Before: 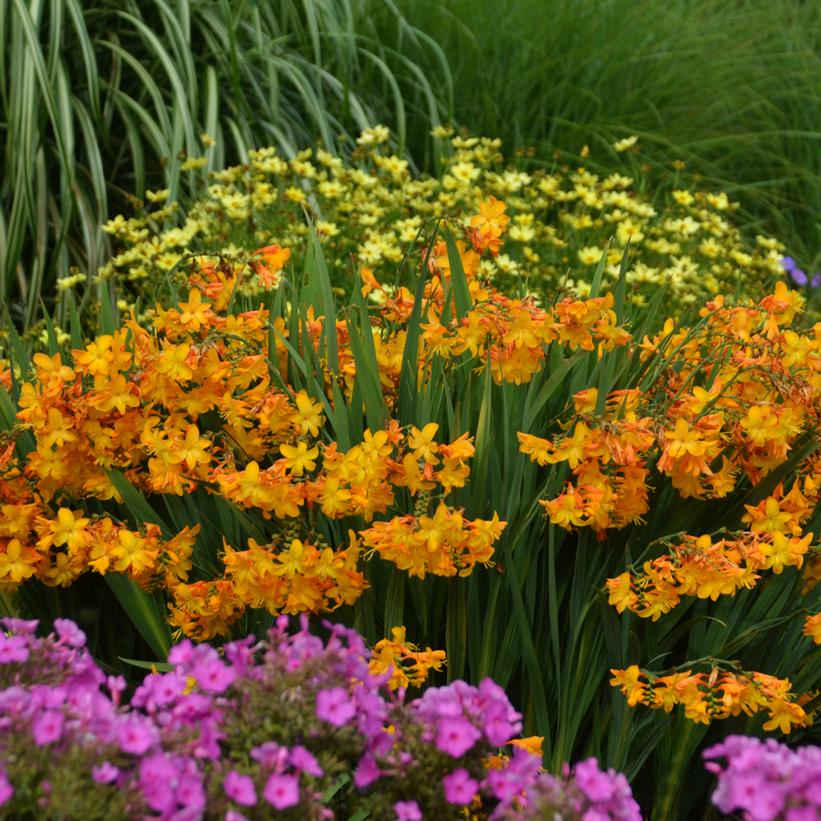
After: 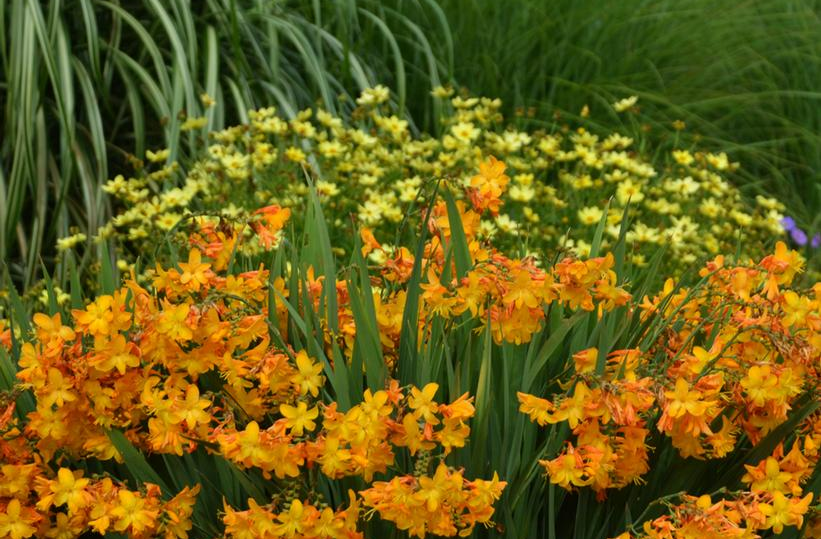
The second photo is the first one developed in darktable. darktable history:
crop and rotate: top 4.907%, bottom 29.413%
